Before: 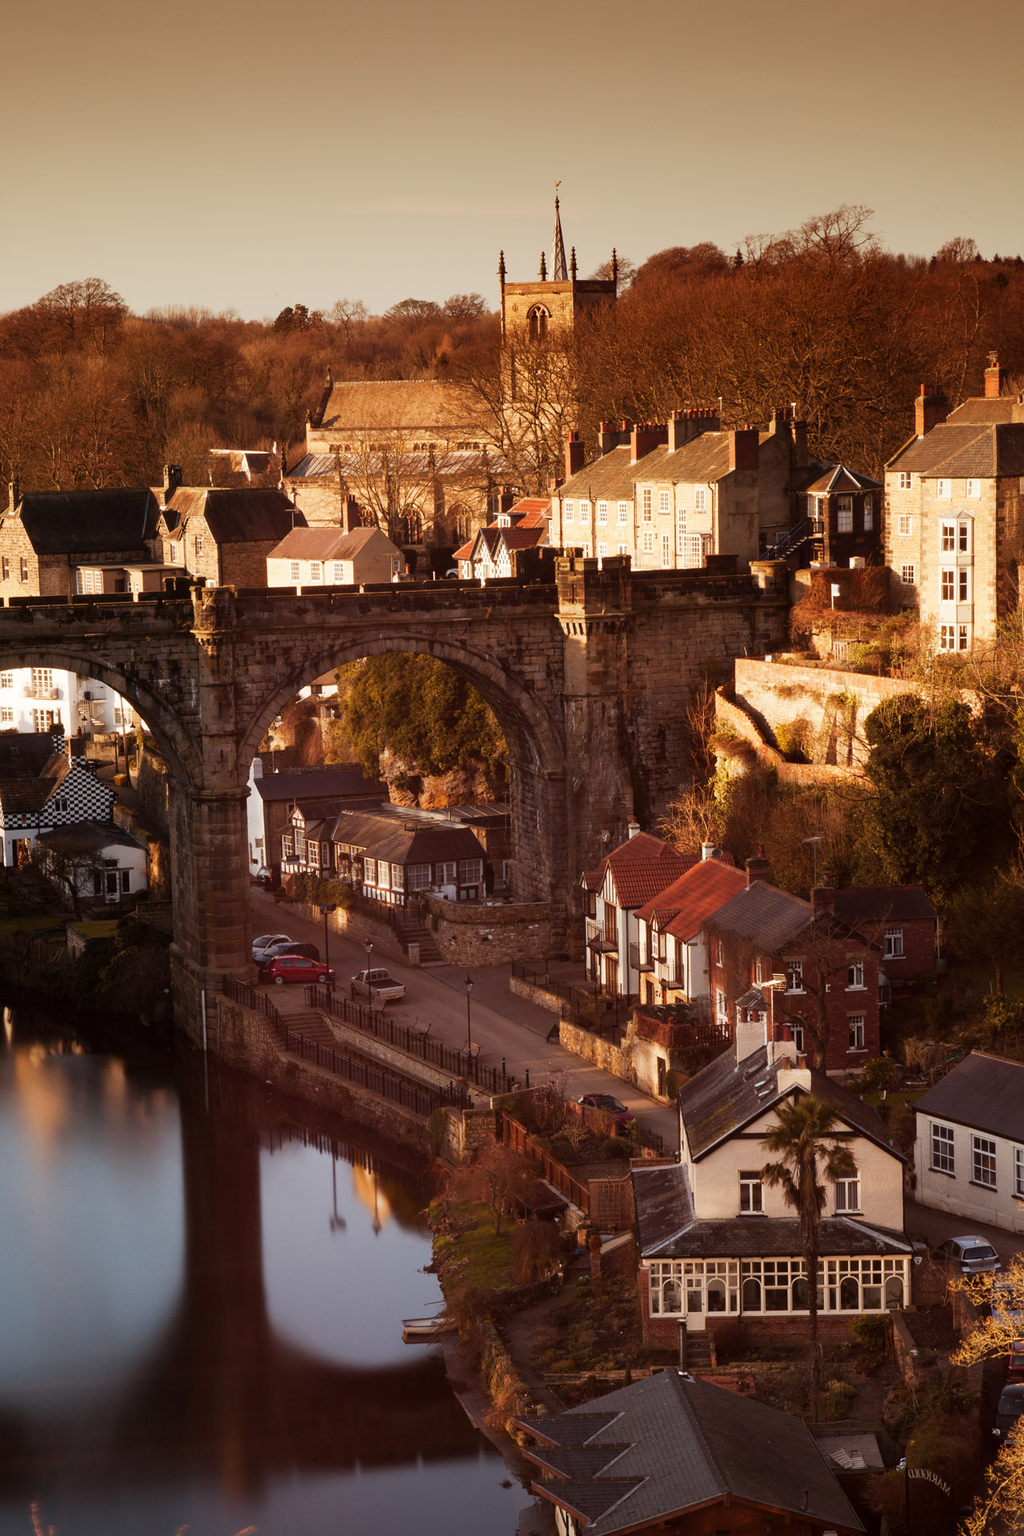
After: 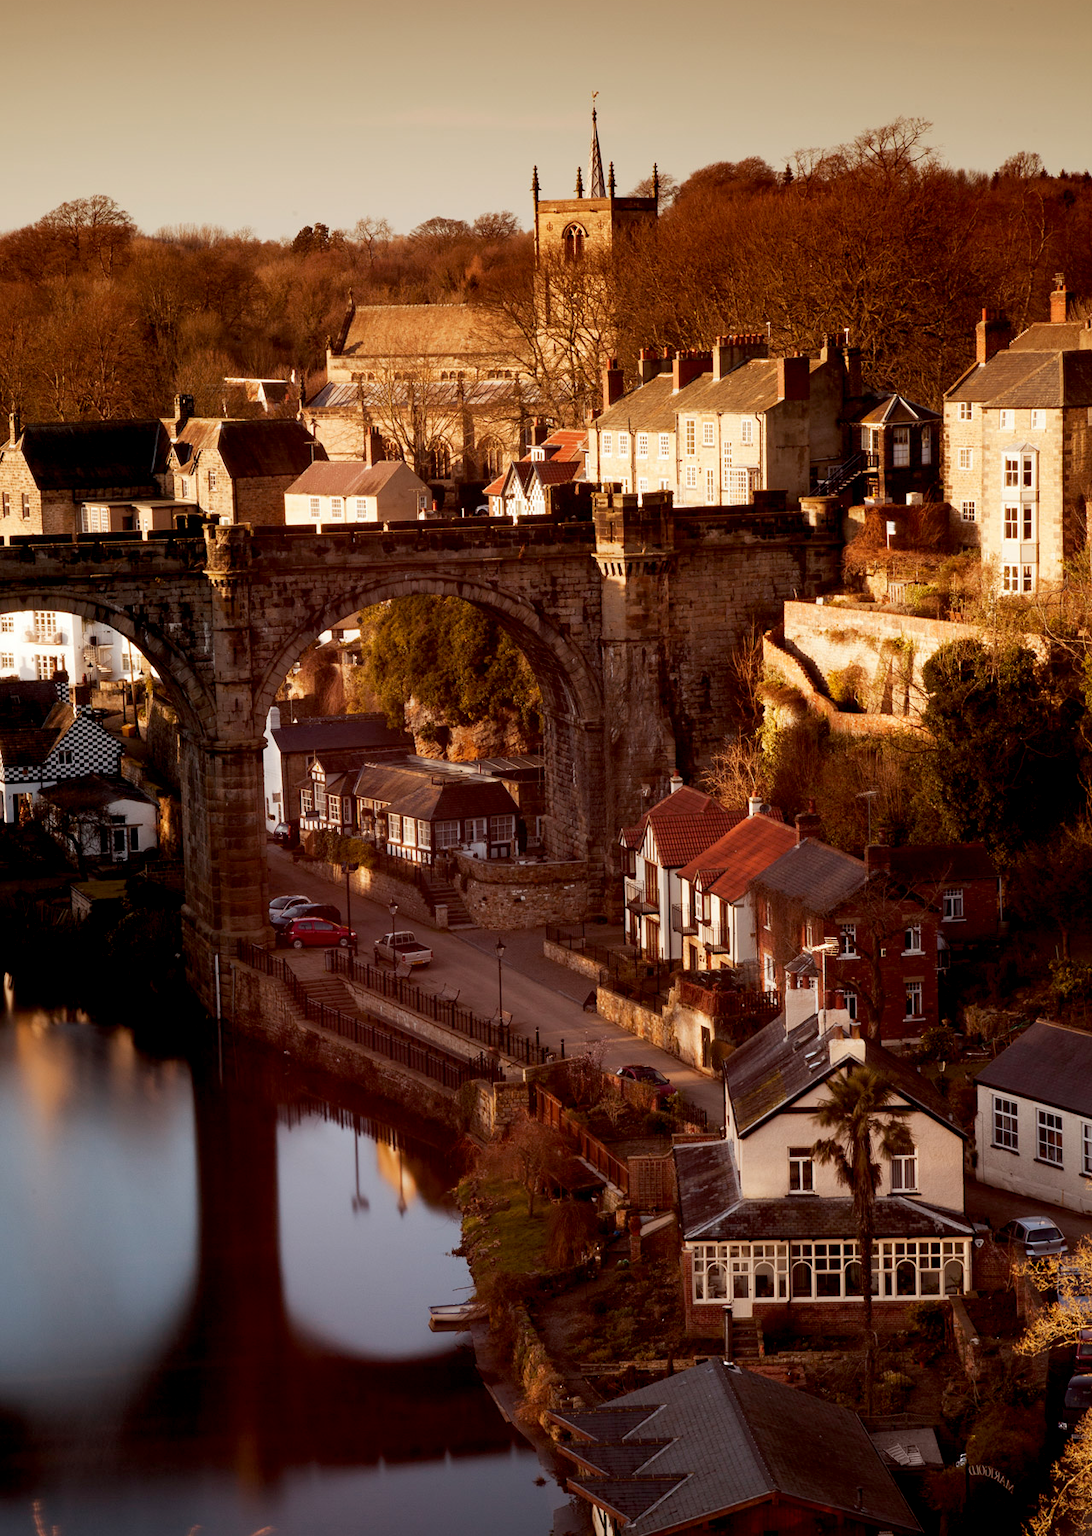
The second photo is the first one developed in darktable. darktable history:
crop and rotate: top 6.25%
exposure: black level correction 0.009, exposure 0.014 EV, compensate highlight preservation false
